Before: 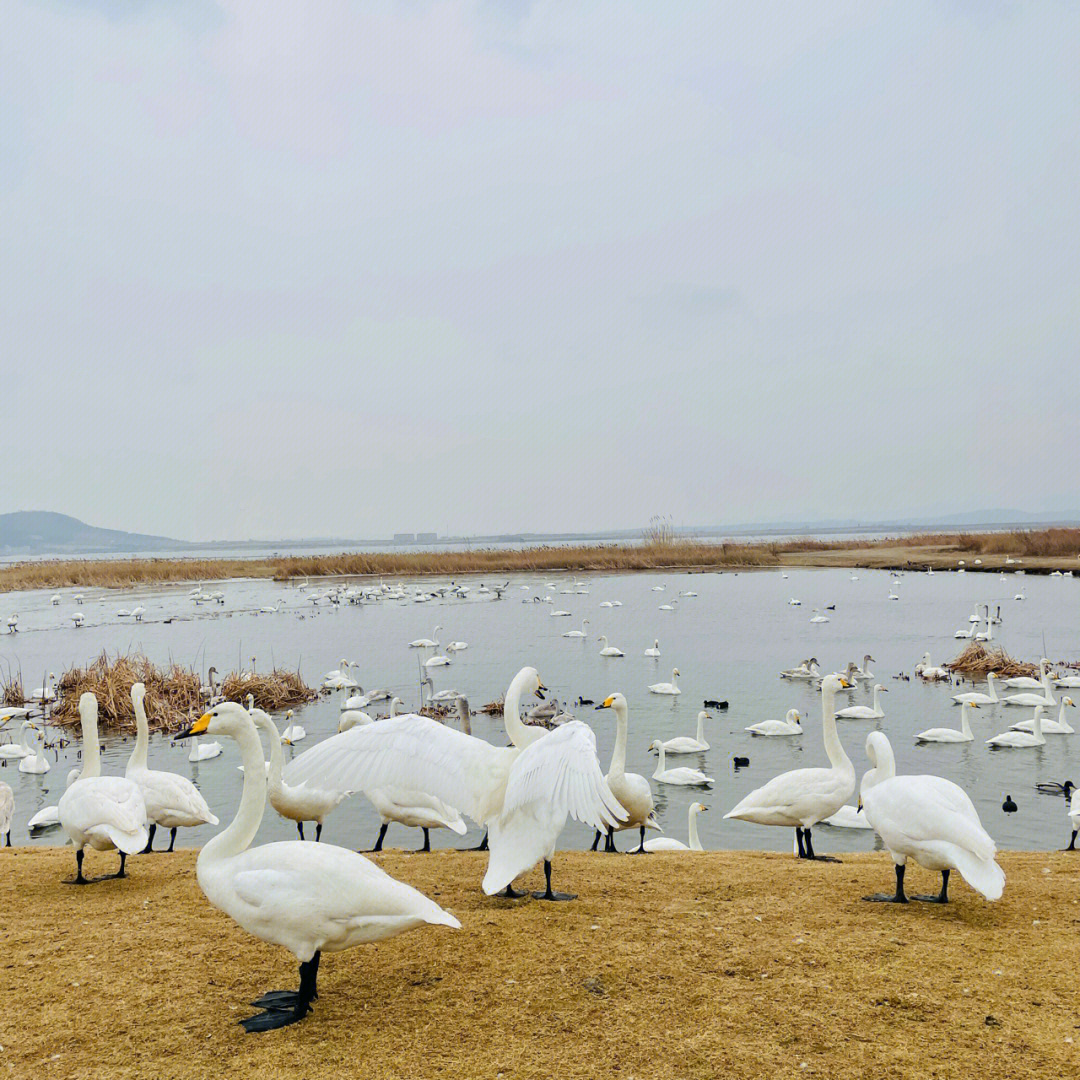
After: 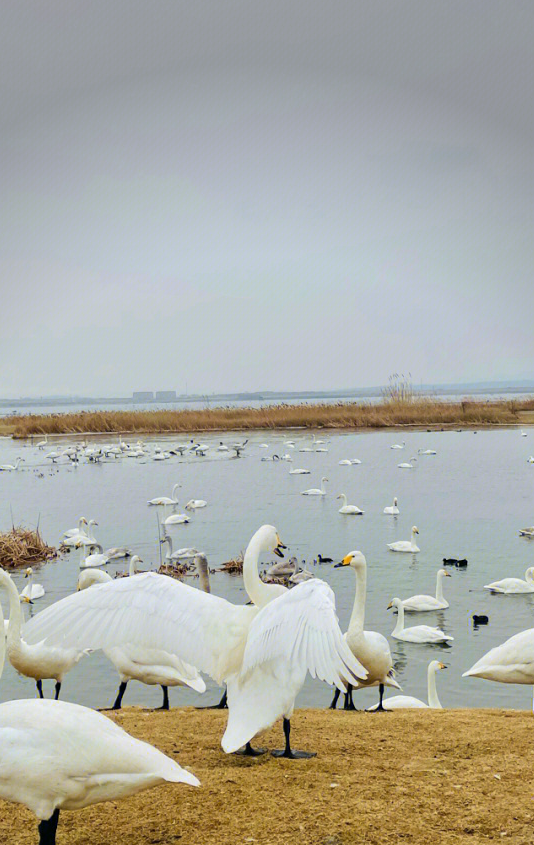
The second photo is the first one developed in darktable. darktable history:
velvia: on, module defaults
crop and rotate: angle 0.011°, left 24.225%, top 13.229%, right 26.27%, bottom 8.488%
vignetting: fall-off radius 45.48%, center (-0.026, 0.402), unbound false
